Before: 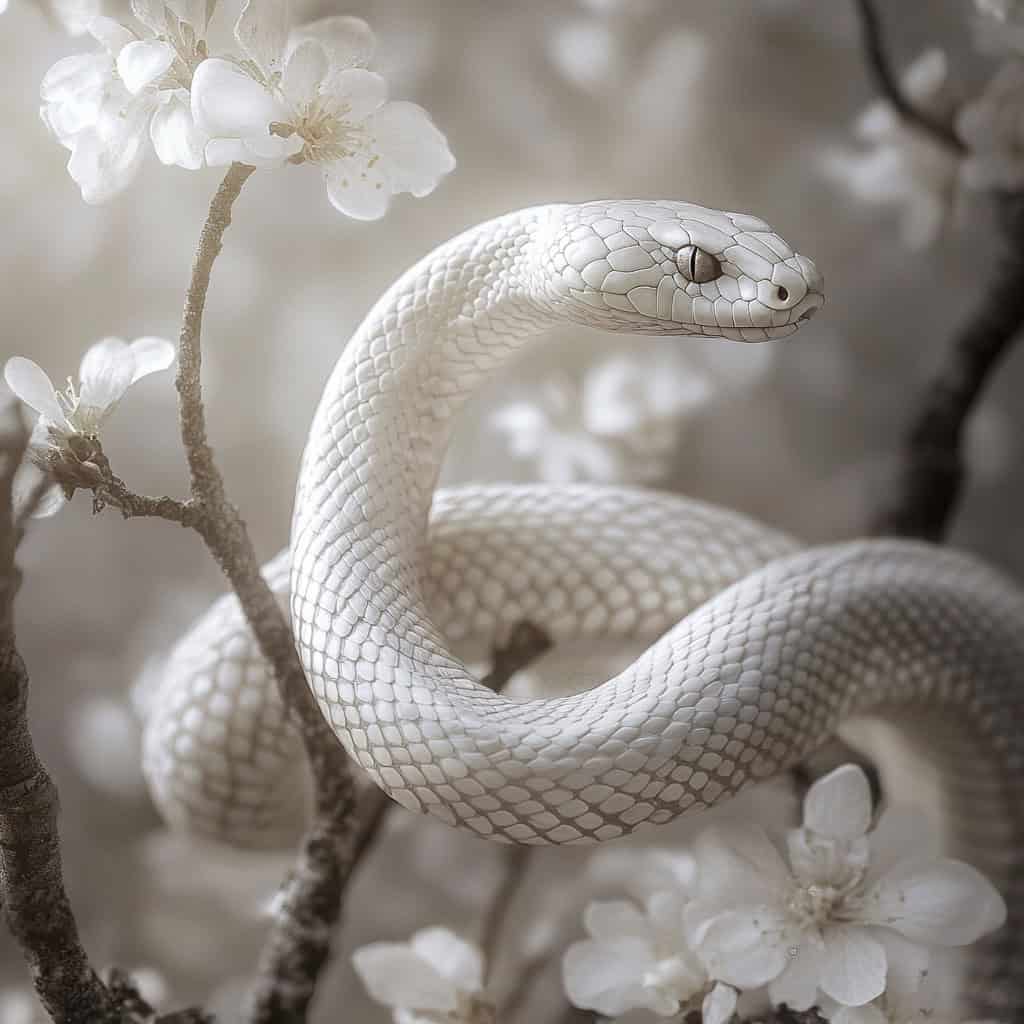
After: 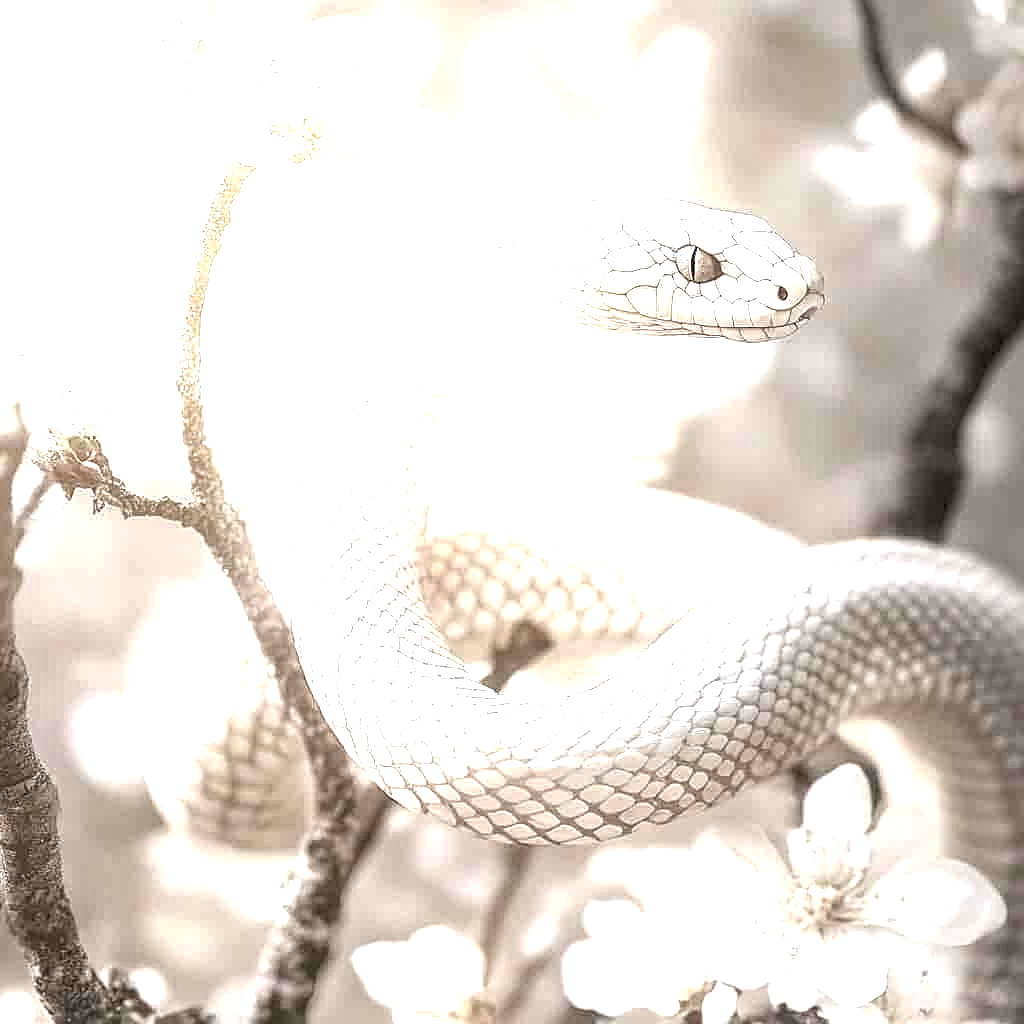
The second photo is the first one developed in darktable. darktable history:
sharpen: on, module defaults
exposure: exposure 2 EV, compensate highlight preservation false
local contrast: on, module defaults
